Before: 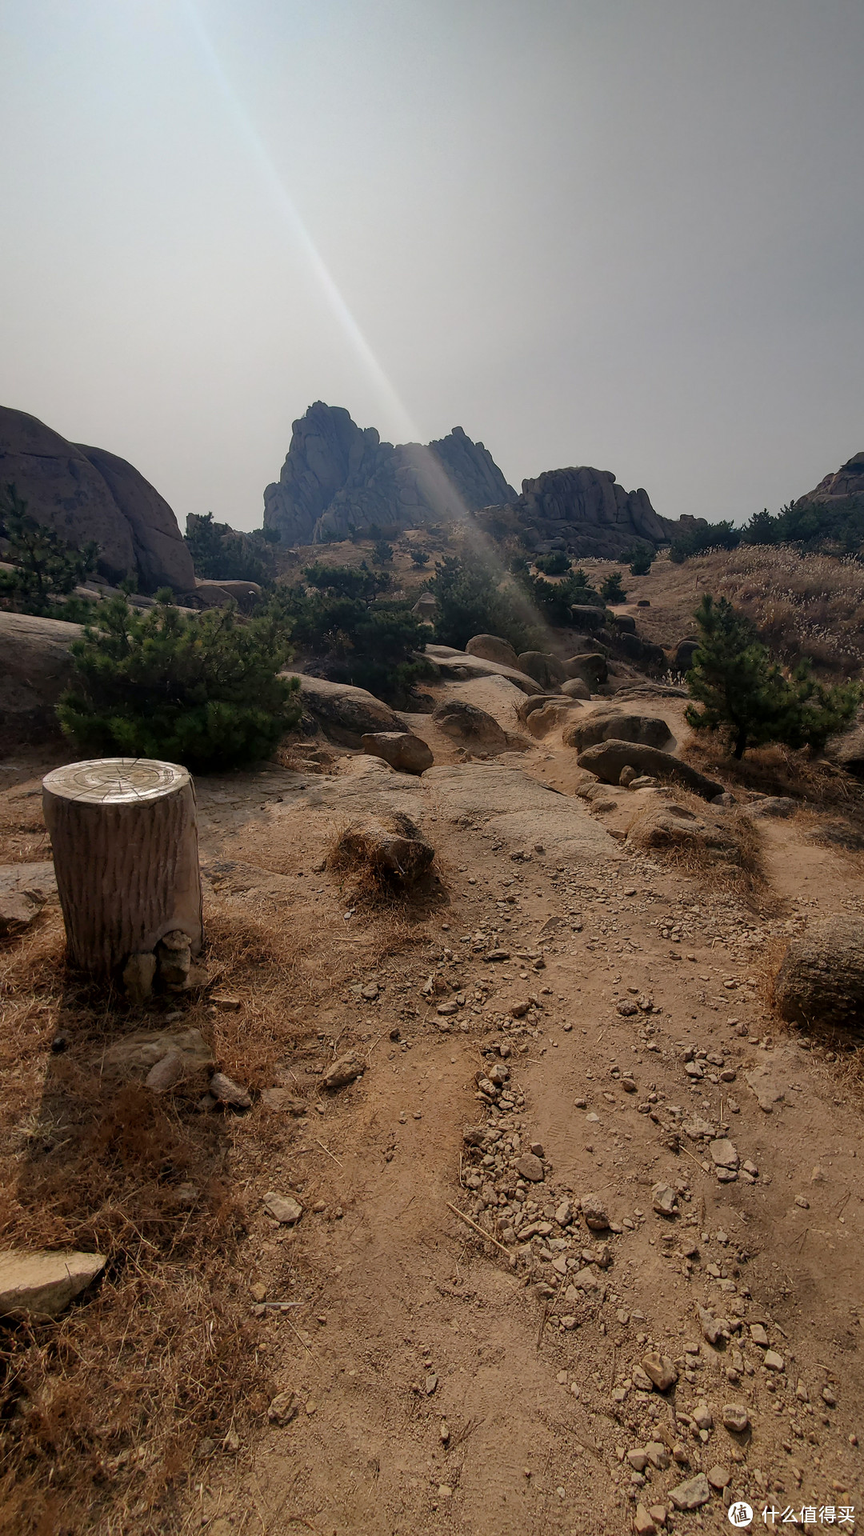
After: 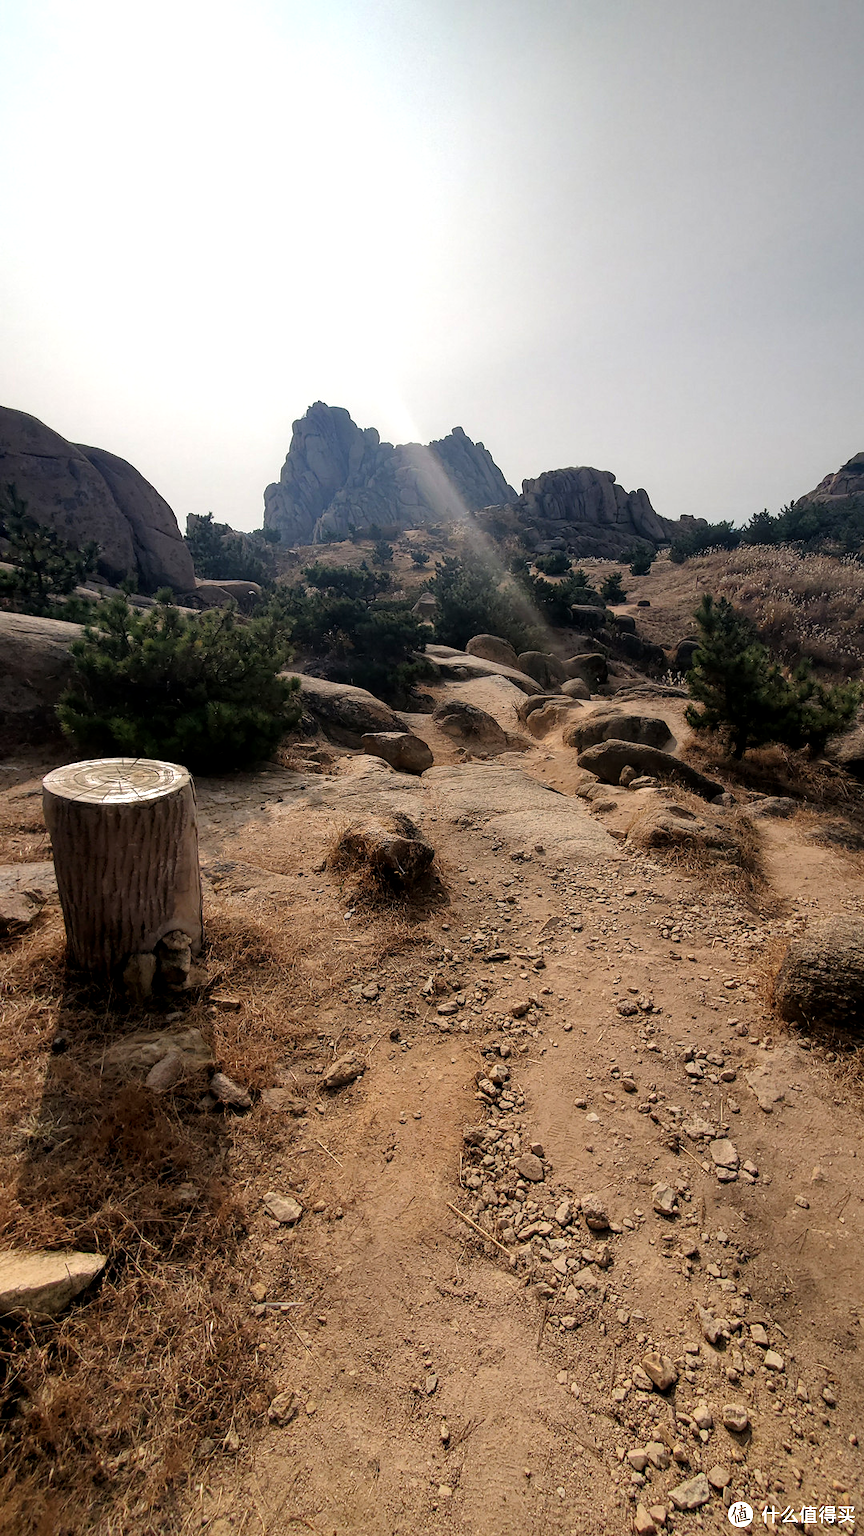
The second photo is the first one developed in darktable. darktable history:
tone equalizer: -8 EV -0.757 EV, -7 EV -0.689 EV, -6 EV -0.607 EV, -5 EV -0.374 EV, -3 EV 0.379 EV, -2 EV 0.6 EV, -1 EV 0.692 EV, +0 EV 0.765 EV
local contrast: highlights 106%, shadows 98%, detail 120%, midtone range 0.2
exposure: black level correction 0, compensate highlight preservation false
